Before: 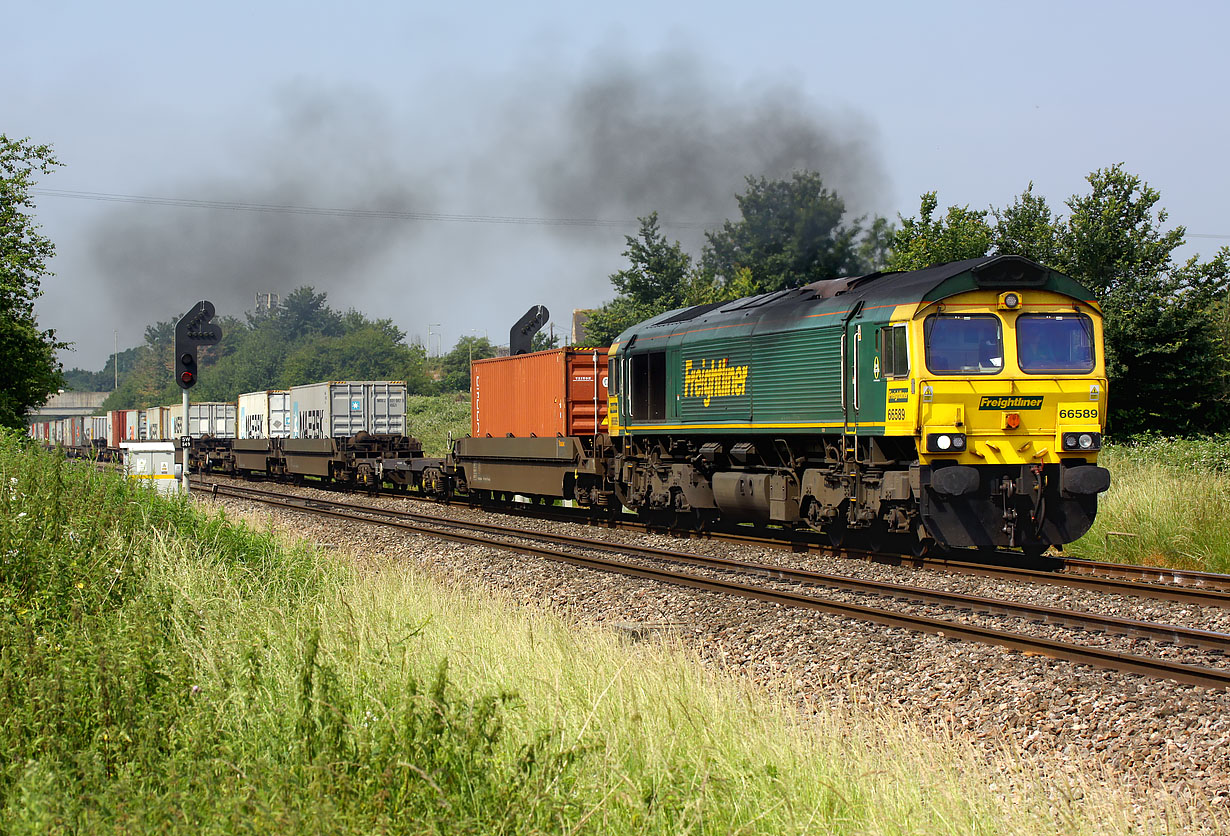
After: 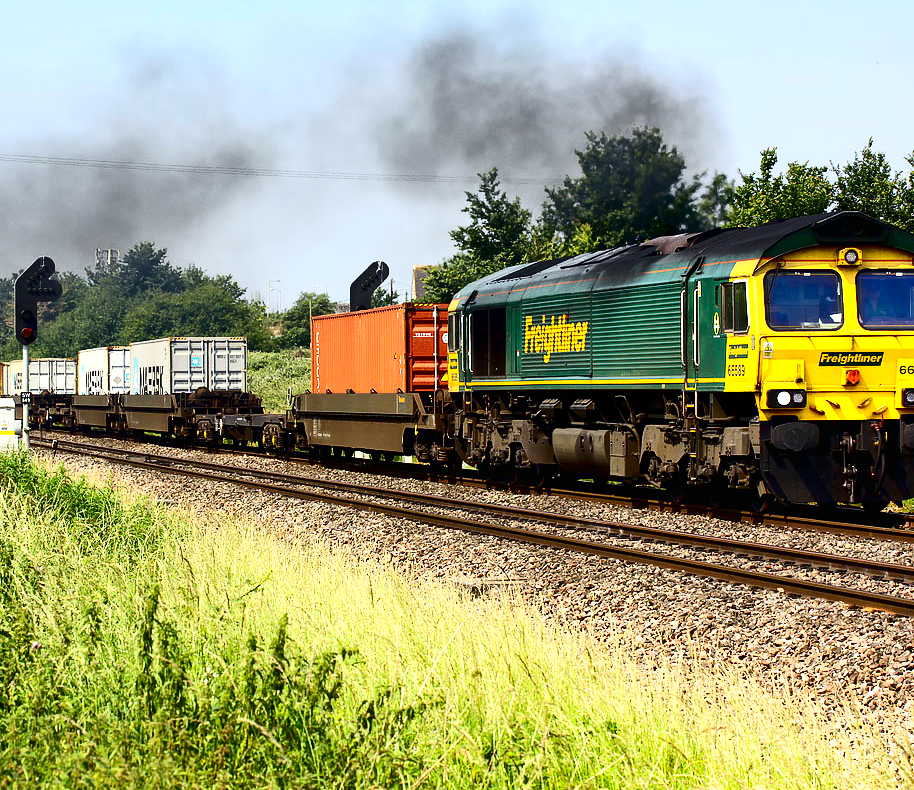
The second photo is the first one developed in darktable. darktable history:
crop and rotate: left 13.058%, top 5.396%, right 12.613%
contrast brightness saturation: contrast 0.333, brightness -0.079, saturation 0.175
exposure: black level correction 0.001, exposure 0.498 EV, compensate exposure bias true, compensate highlight preservation false
shadows and highlights: low approximation 0.01, soften with gaussian
